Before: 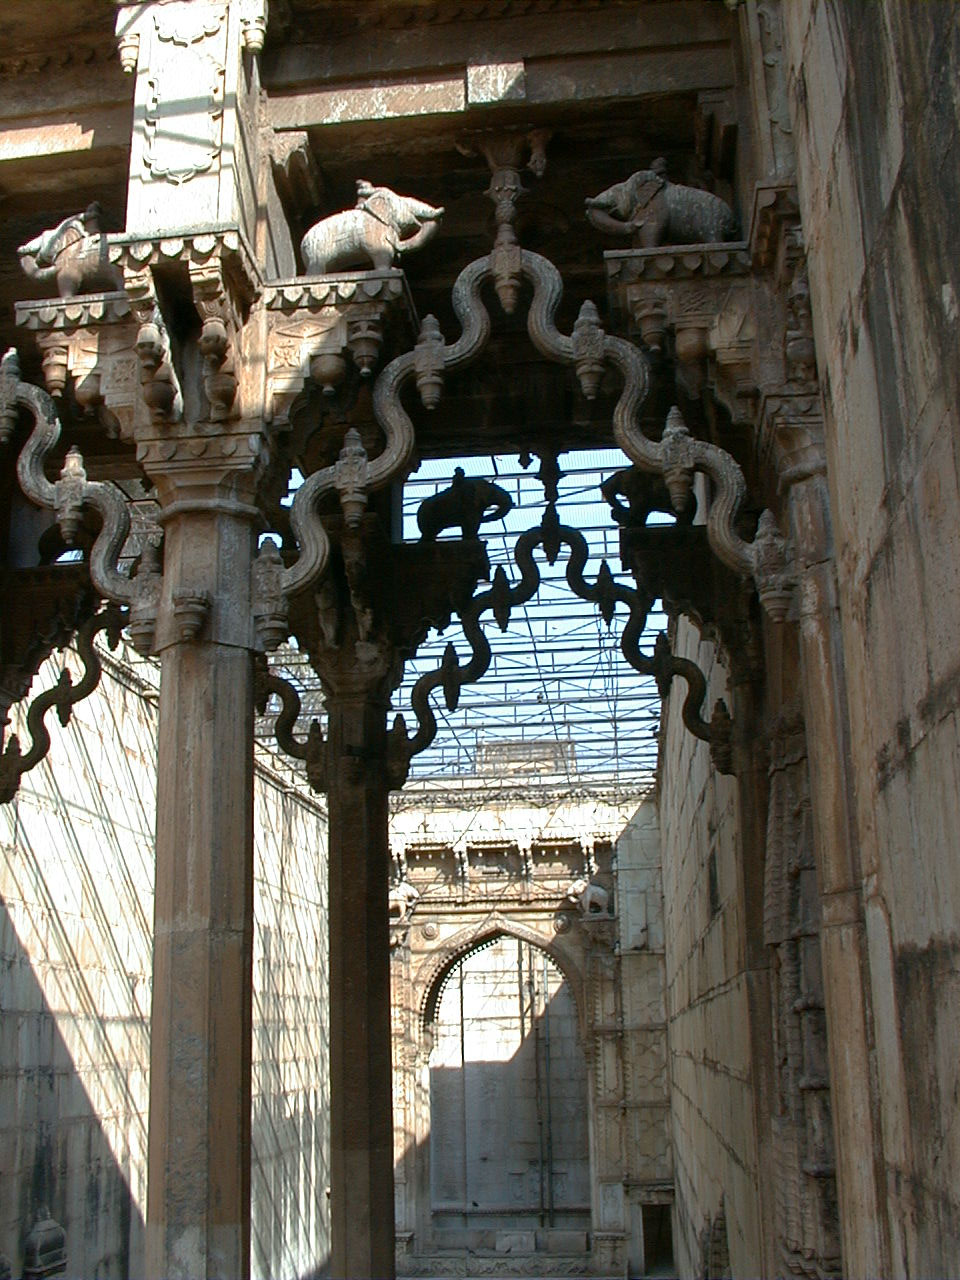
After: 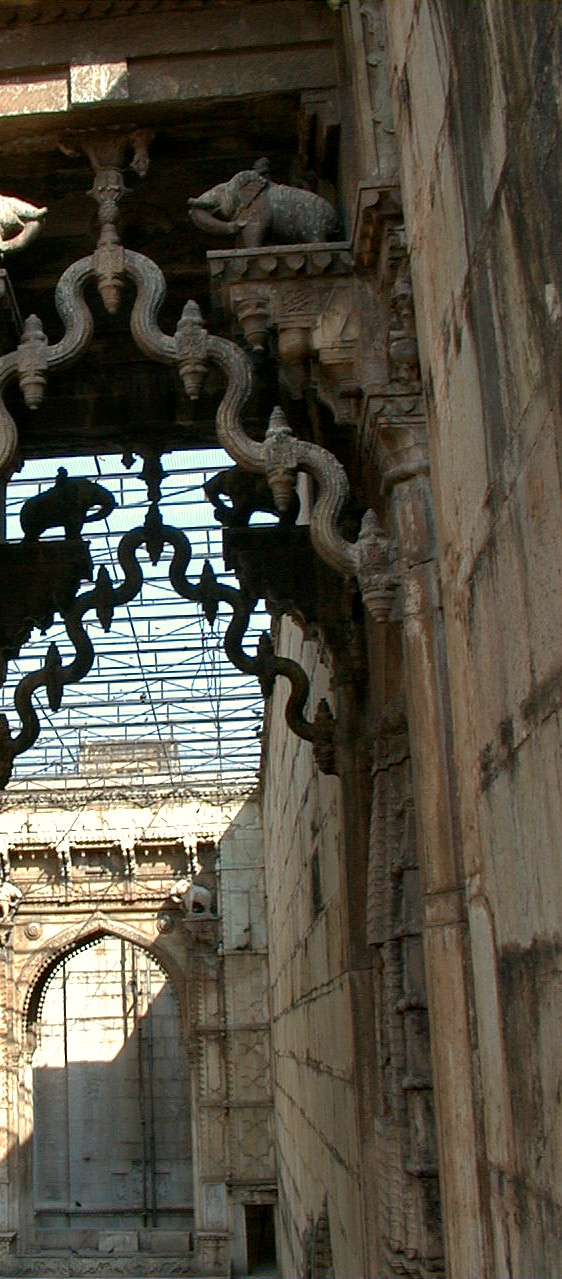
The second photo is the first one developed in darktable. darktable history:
contrast equalizer: octaves 7, y [[0.6 ×6], [0.55 ×6], [0 ×6], [0 ×6], [0 ×6]], mix 0.3
crop: left 41.402%
white balance: red 1.045, blue 0.932
